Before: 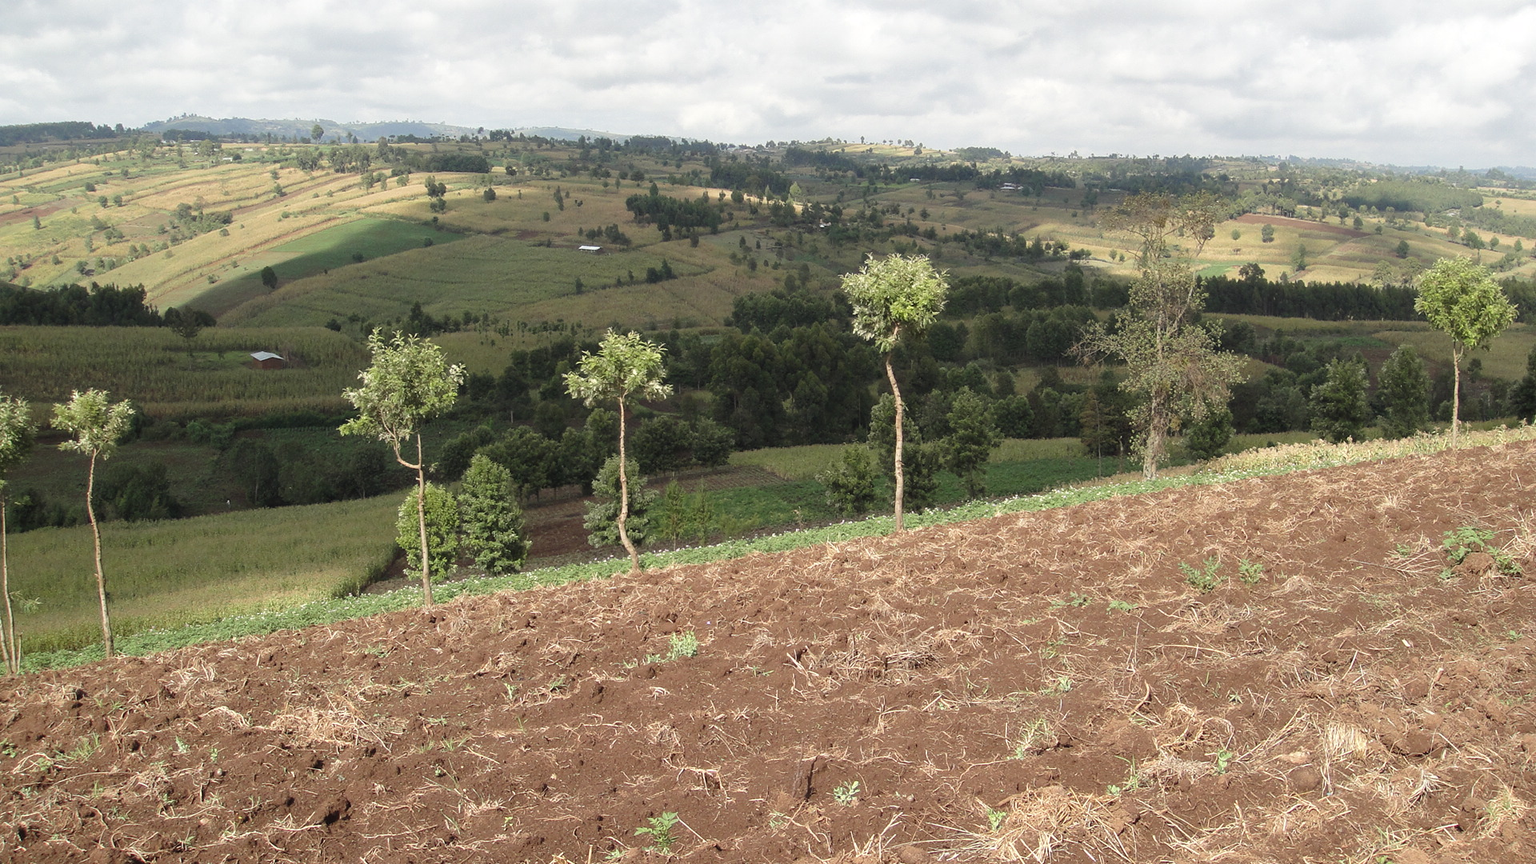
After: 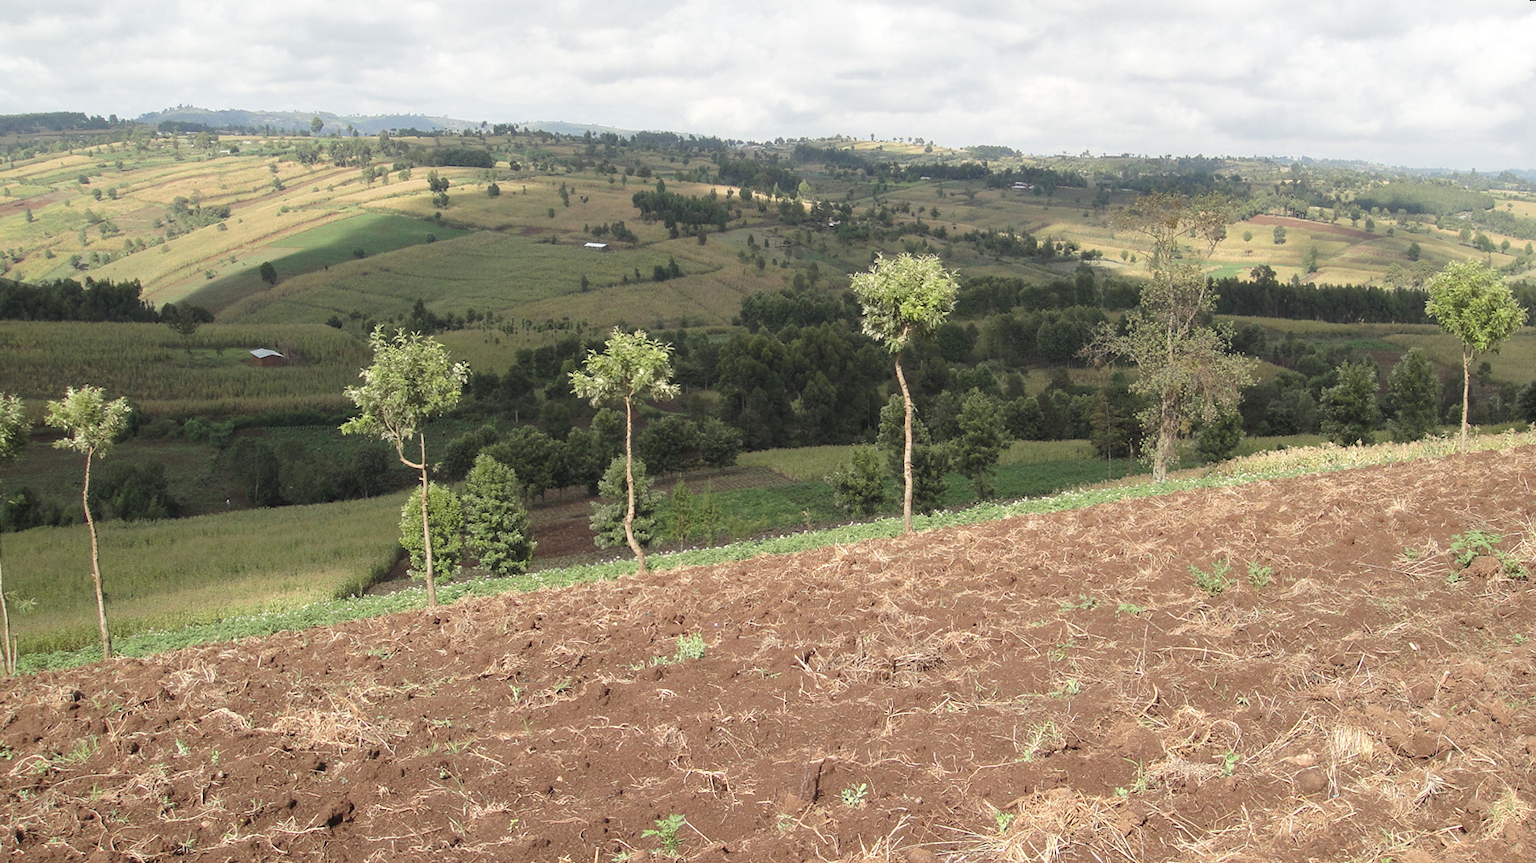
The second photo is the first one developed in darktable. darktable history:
rotate and perspective: rotation 0.174°, lens shift (vertical) 0.013, lens shift (horizontal) 0.019, shear 0.001, automatic cropping original format, crop left 0.007, crop right 0.991, crop top 0.016, crop bottom 0.997
contrast brightness saturation: contrast 0.05, brightness 0.06, saturation 0.01
